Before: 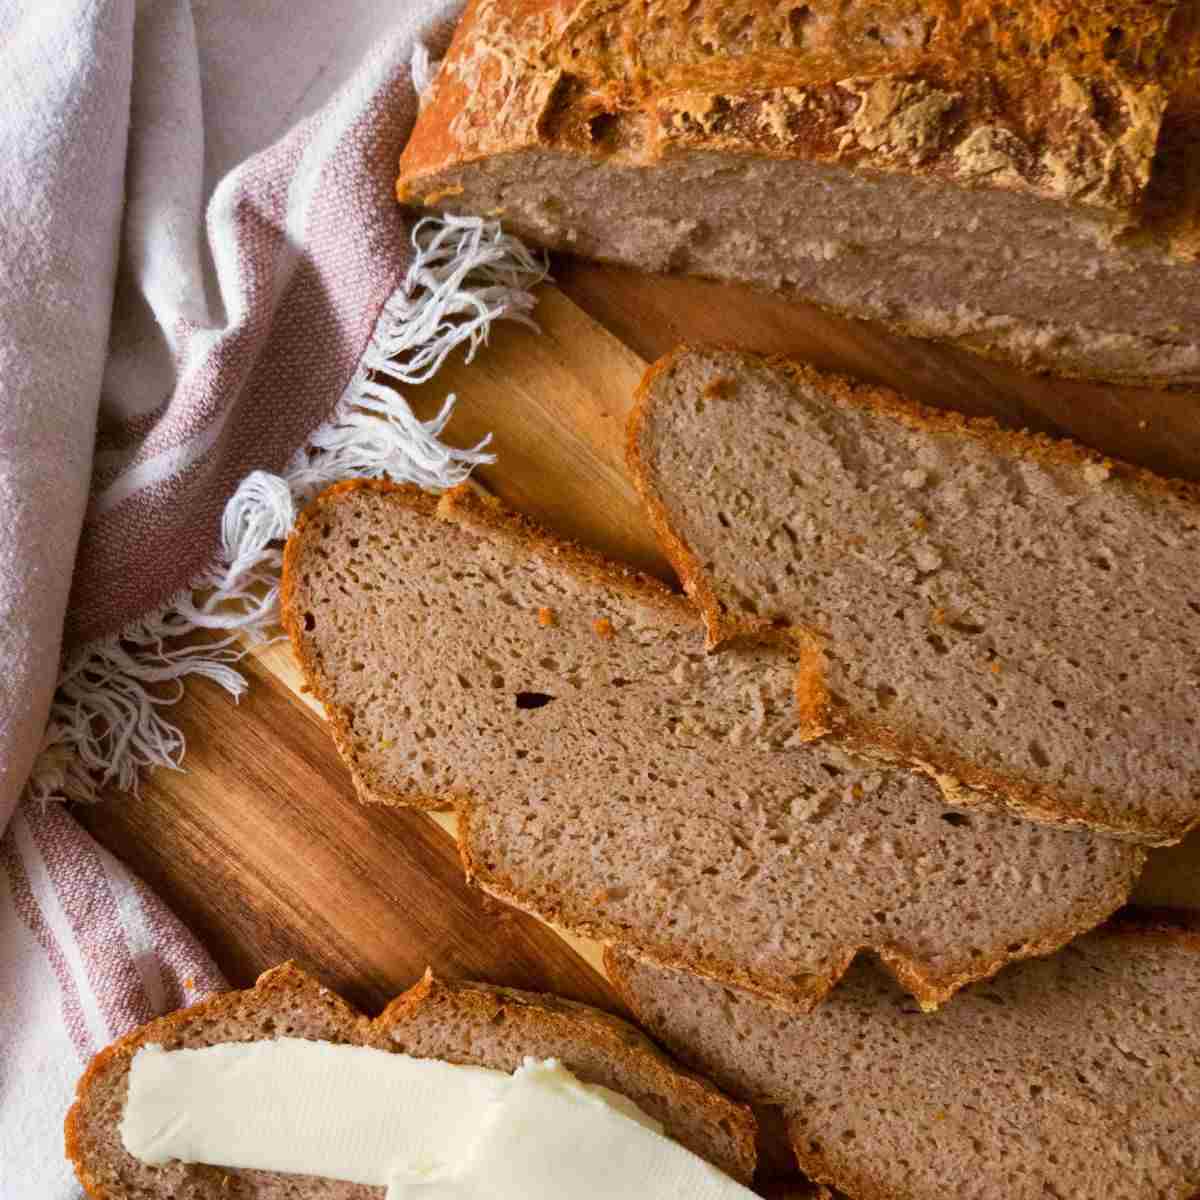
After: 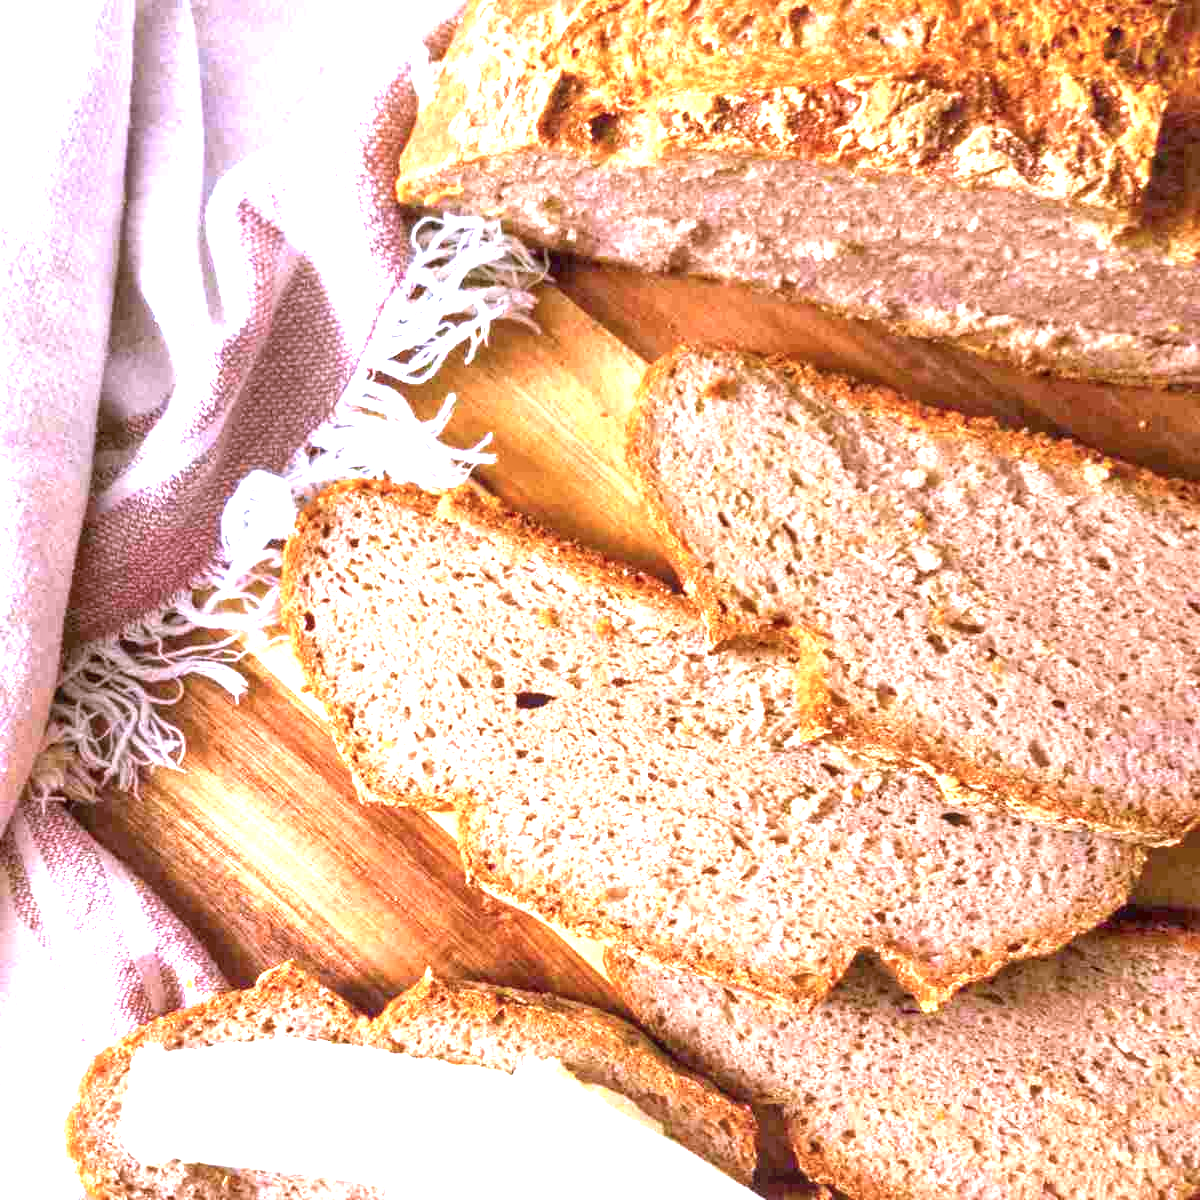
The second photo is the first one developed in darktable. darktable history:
local contrast: on, module defaults
exposure: black level correction 0, exposure 1.993 EV, compensate highlight preservation false
color calibration: illuminant custom, x 0.367, y 0.392, temperature 4435.24 K
